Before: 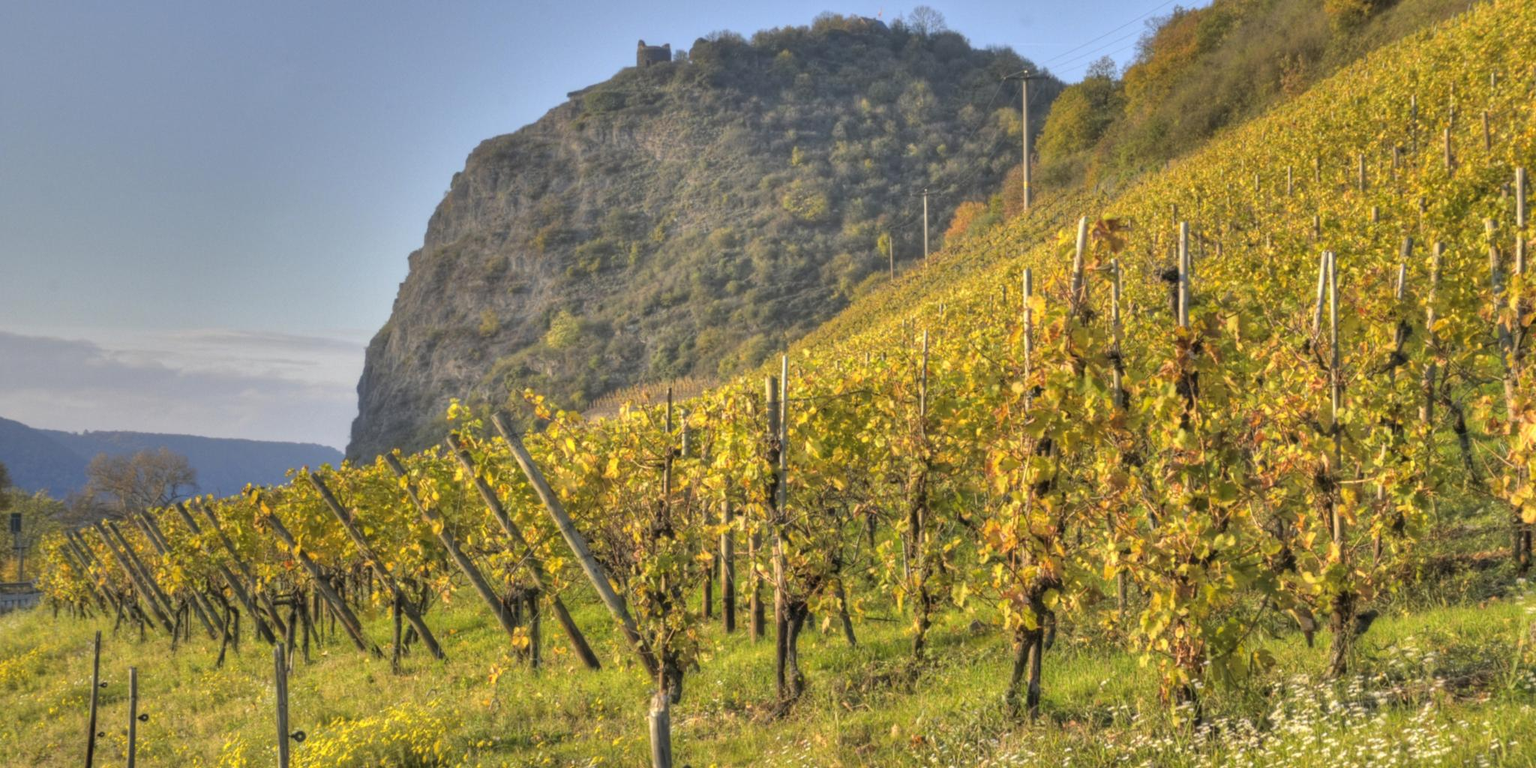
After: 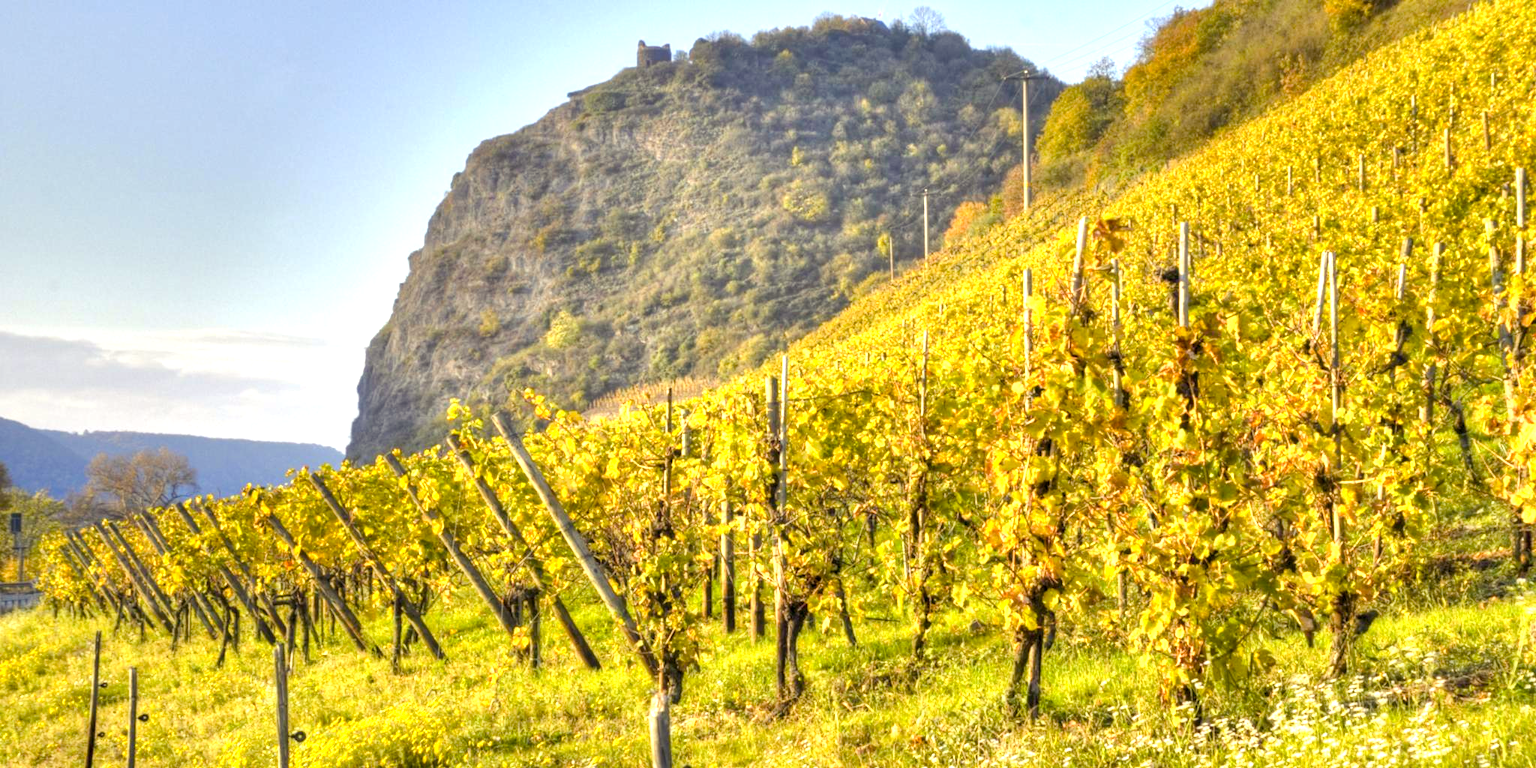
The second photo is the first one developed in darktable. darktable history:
exposure: black level correction 0, exposure 0.7 EV, compensate exposure bias true, compensate highlight preservation false
color balance rgb: shadows lift › luminance -21.66%, shadows lift › chroma 6.57%, shadows lift › hue 270°, power › chroma 0.68%, power › hue 60°, highlights gain › luminance 6.08%, highlights gain › chroma 1.33%, highlights gain › hue 90°, global offset › luminance -0.87%, perceptual saturation grading › global saturation 26.86%, perceptual saturation grading › highlights -28.39%, perceptual saturation grading › mid-tones 15.22%, perceptual saturation grading › shadows 33.98%, perceptual brilliance grading › highlights 10%, perceptual brilliance grading › mid-tones 5%
